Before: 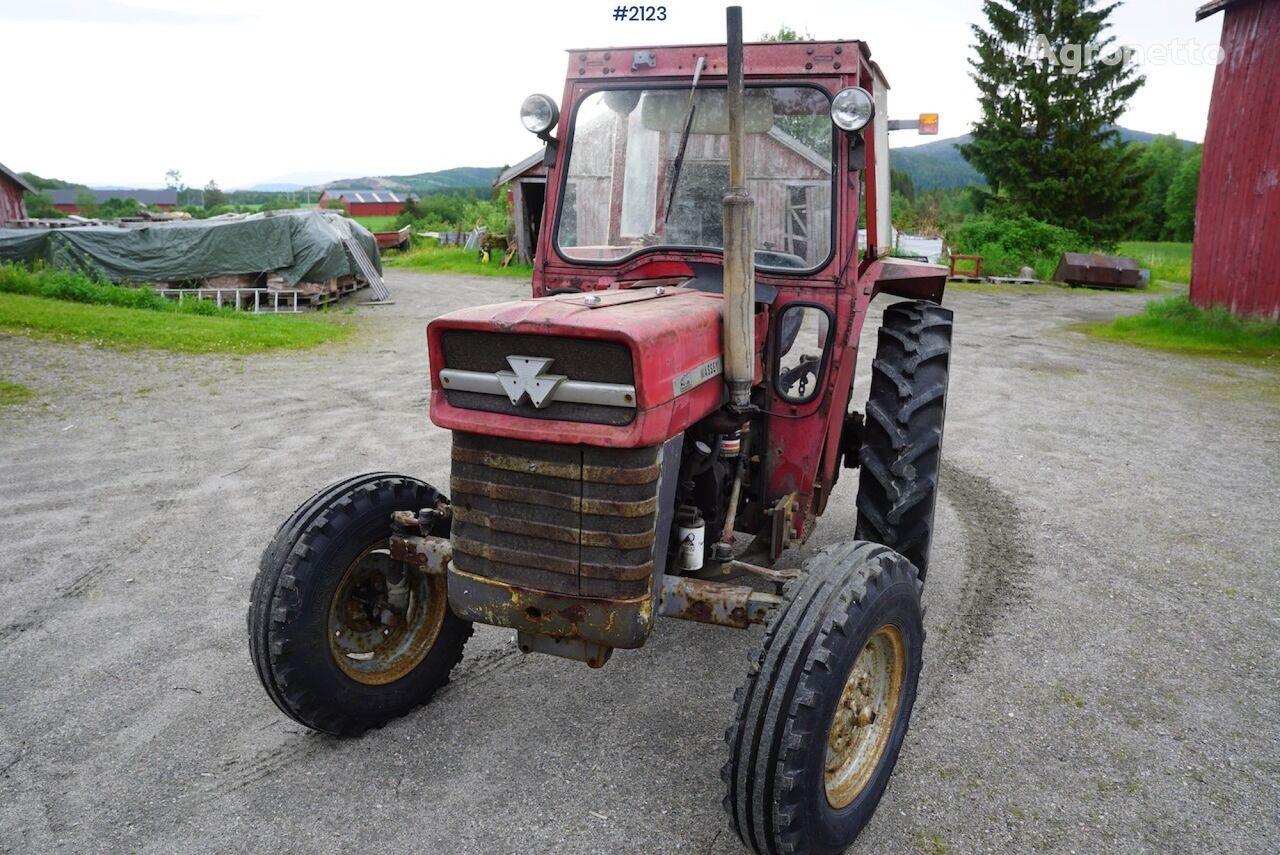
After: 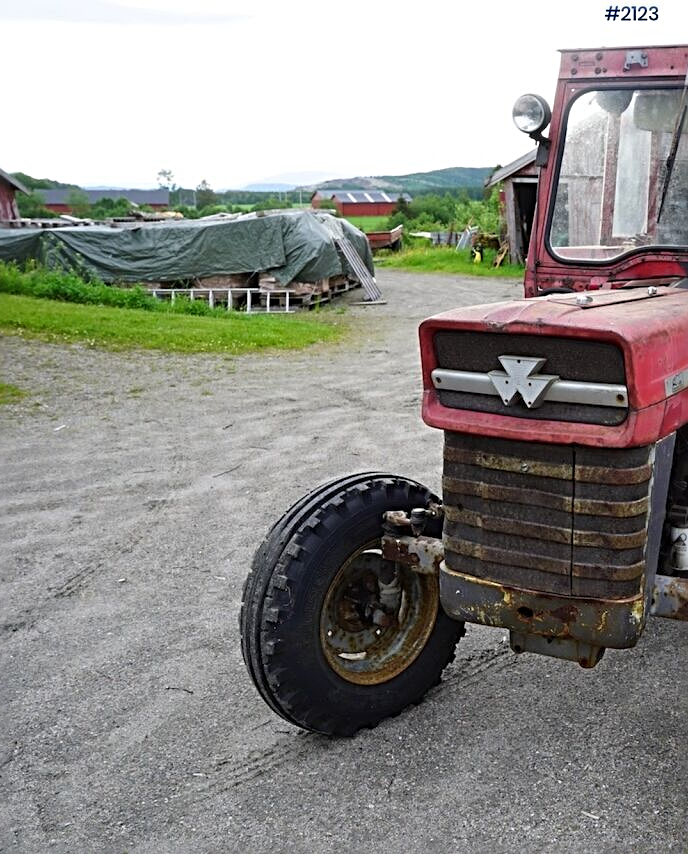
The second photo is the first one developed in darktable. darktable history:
crop: left 0.627%, right 45.571%, bottom 0.086%
sharpen: radius 3.965
